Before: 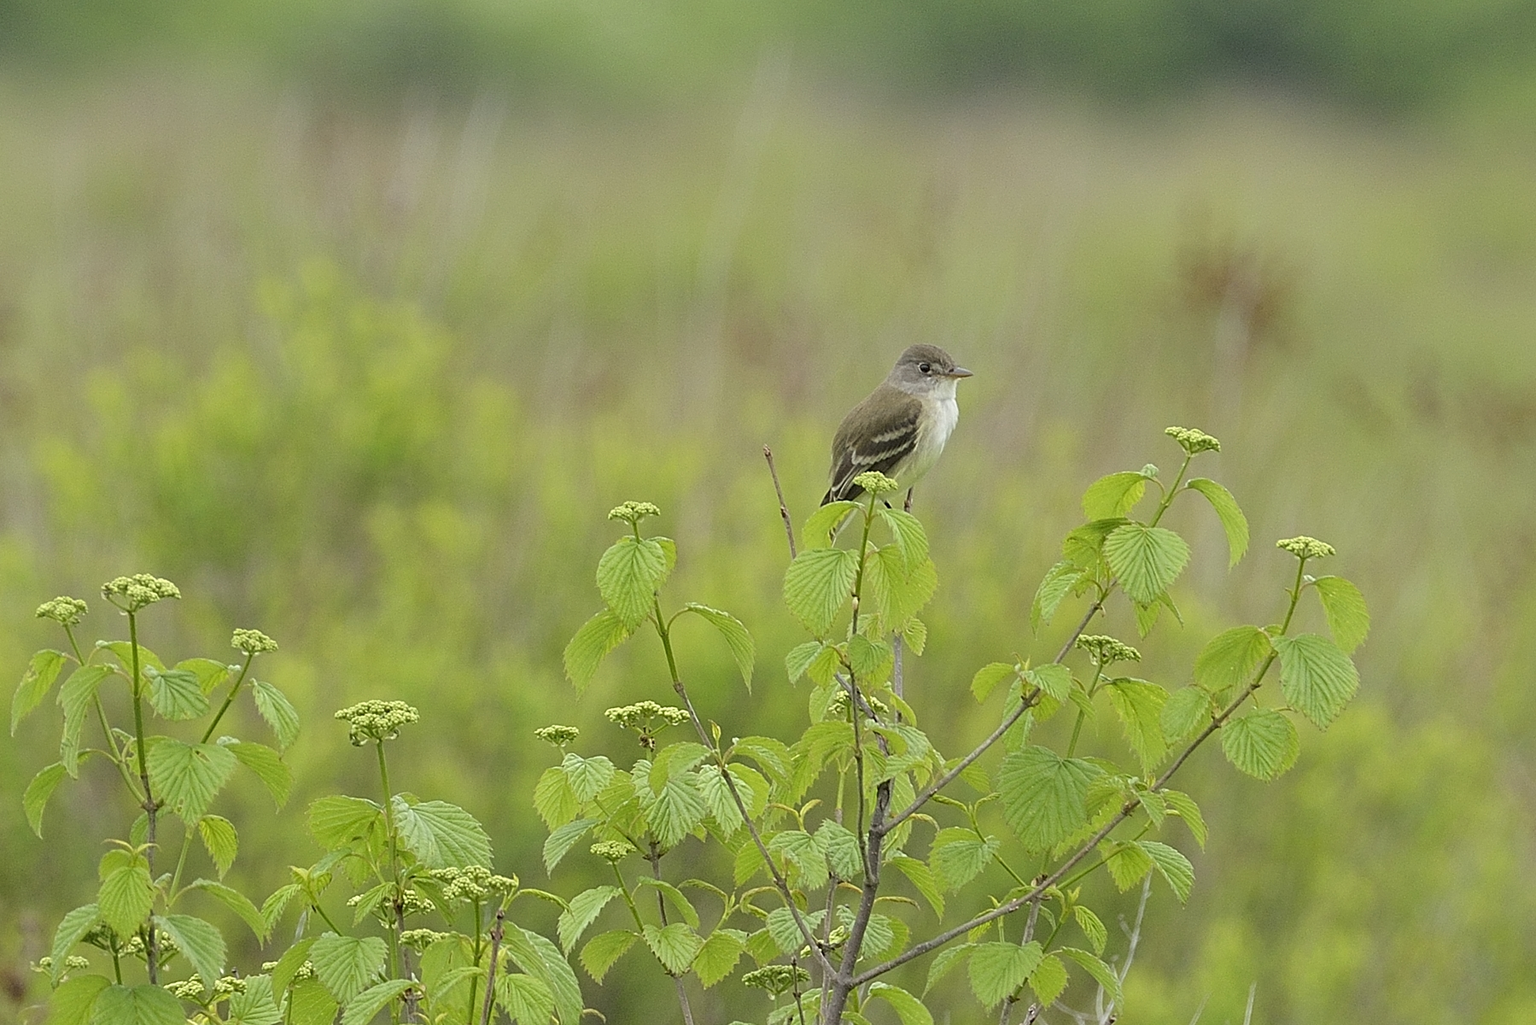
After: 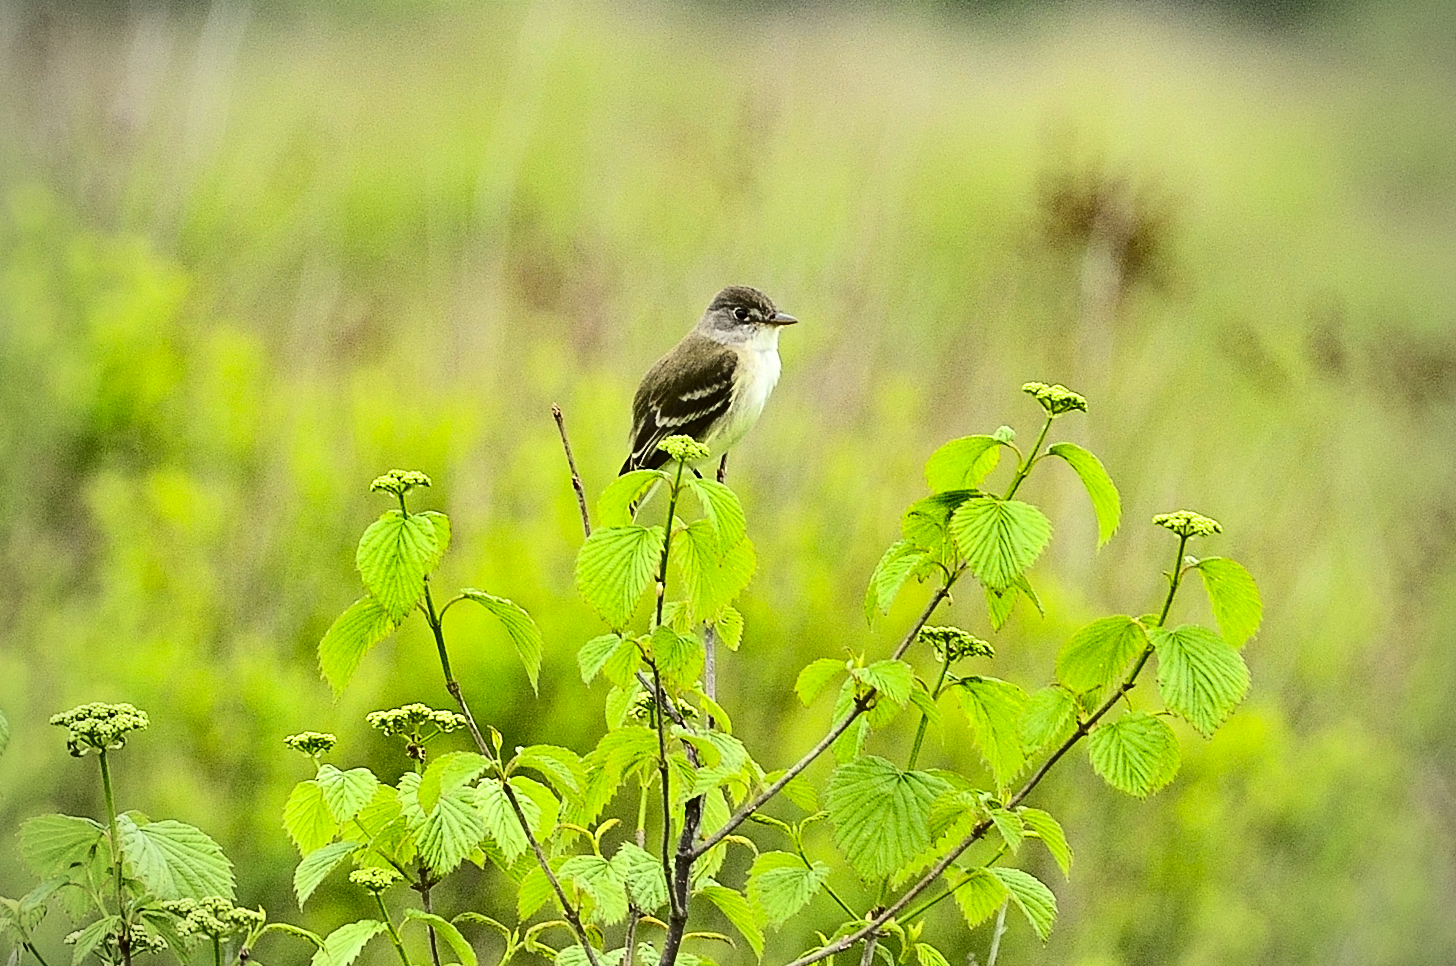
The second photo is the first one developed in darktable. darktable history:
exposure: exposure 0.495 EV, compensate exposure bias true, compensate highlight preservation false
tone curve: curves: ch0 [(0, 0) (0.003, 0.003) (0.011, 0.011) (0.025, 0.024) (0.044, 0.042) (0.069, 0.066) (0.1, 0.095) (0.136, 0.129) (0.177, 0.169) (0.224, 0.214) (0.277, 0.264) (0.335, 0.319) (0.399, 0.38) (0.468, 0.446) (0.543, 0.558) (0.623, 0.636) (0.709, 0.719) (0.801, 0.807) (0.898, 0.901) (1, 1)], color space Lab, independent channels, preserve colors none
crop: left 19.043%, top 9.815%, right 0%, bottom 9.666%
contrast brightness saturation: contrast 0.401, brightness 0.053, saturation 0.257
vignetting: unbound false
shadows and highlights: shadows 58.12, highlights -60.24, soften with gaussian
